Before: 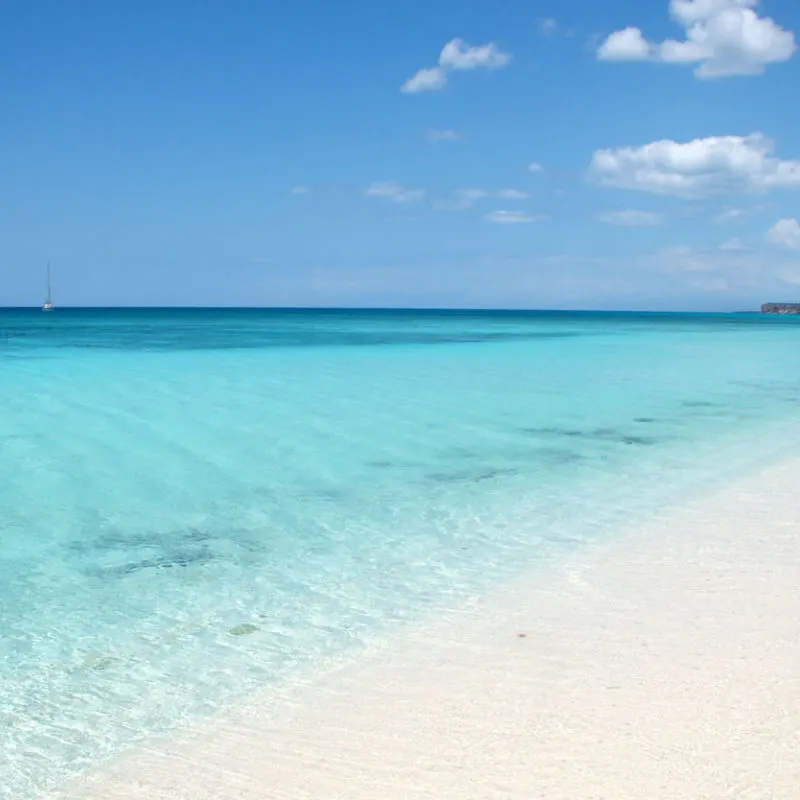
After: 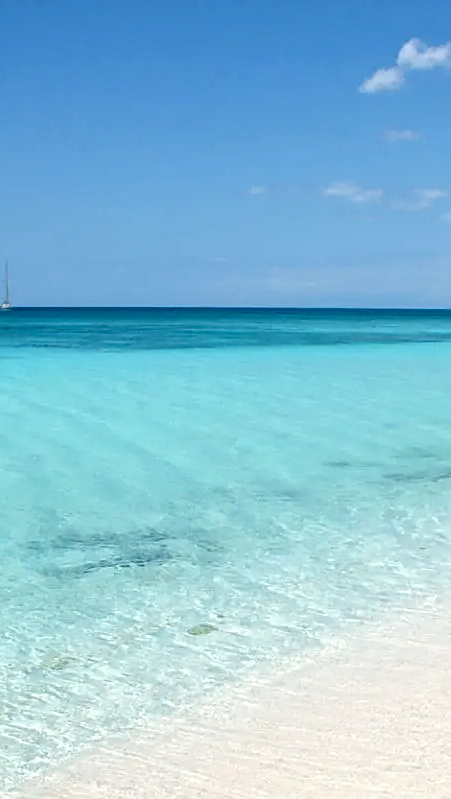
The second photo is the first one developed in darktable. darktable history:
crop: left 5.272%, right 38.319%
tone equalizer: -7 EV 0.13 EV, edges refinement/feathering 500, mask exposure compensation -1.57 EV, preserve details no
local contrast: on, module defaults
sharpen: on, module defaults
